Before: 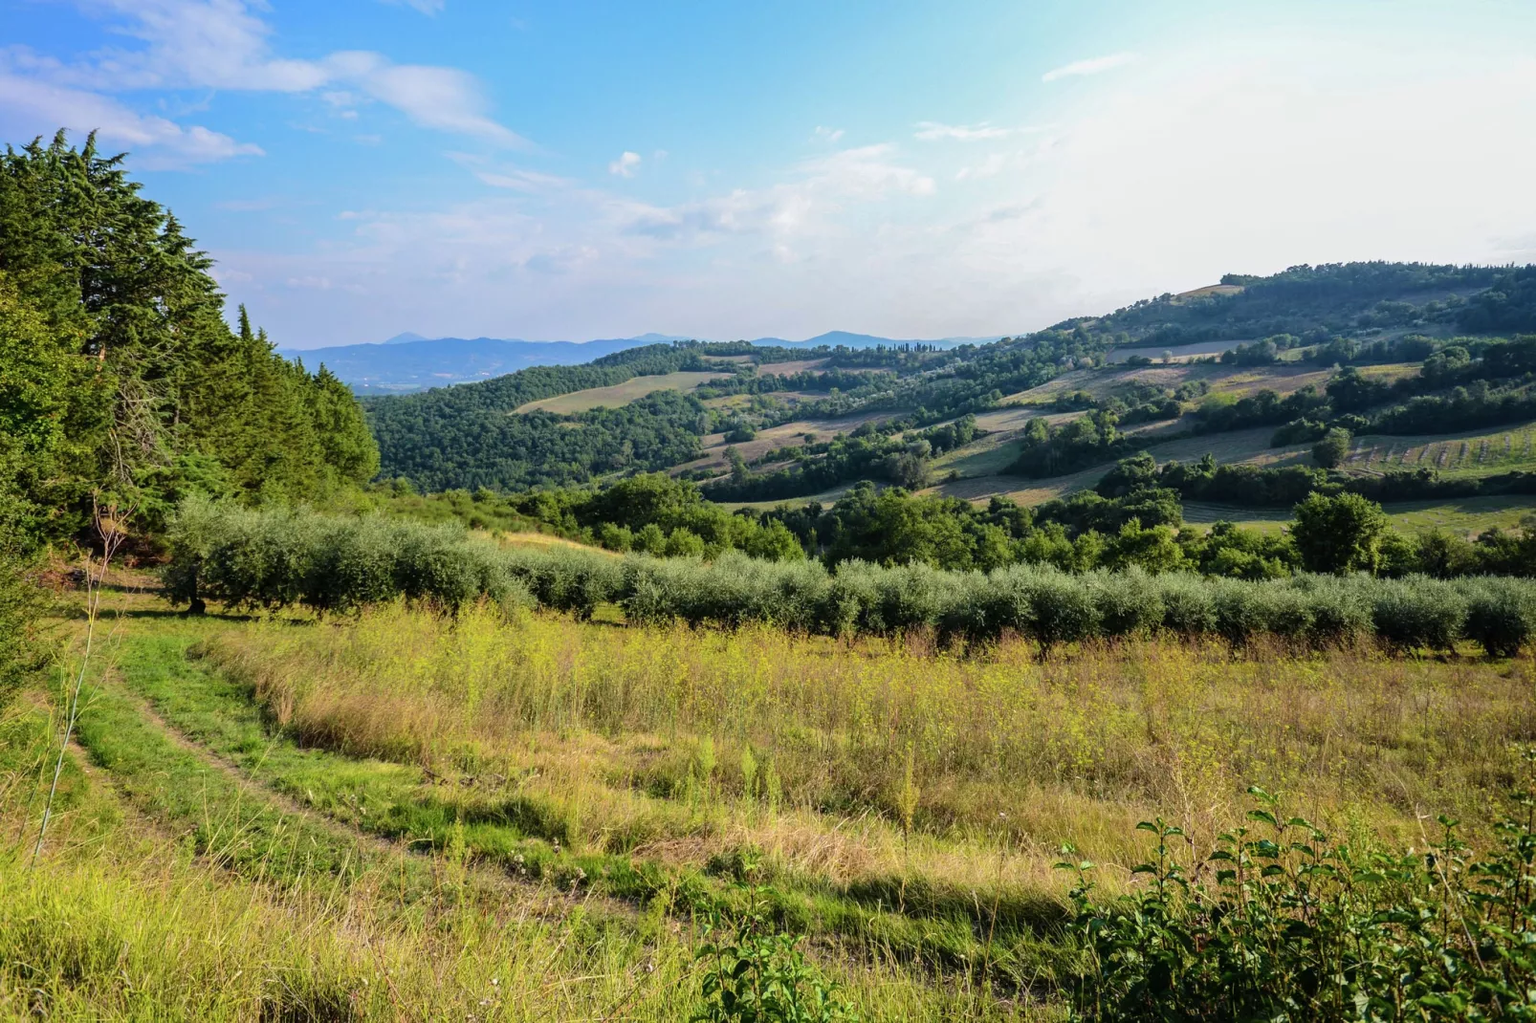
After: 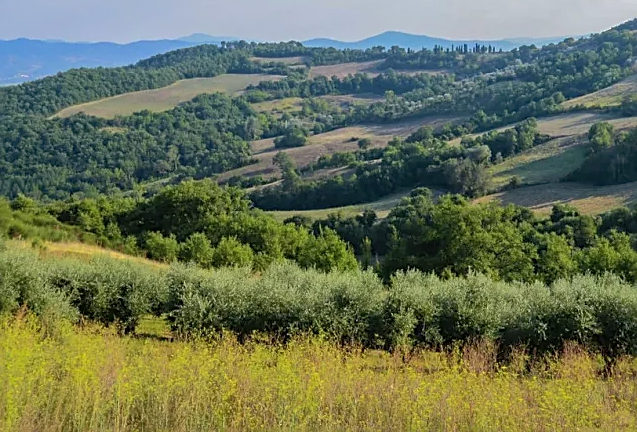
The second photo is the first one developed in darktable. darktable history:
shadows and highlights: on, module defaults
crop: left 30.108%, top 29.511%, right 30.197%, bottom 30.115%
sharpen: on, module defaults
